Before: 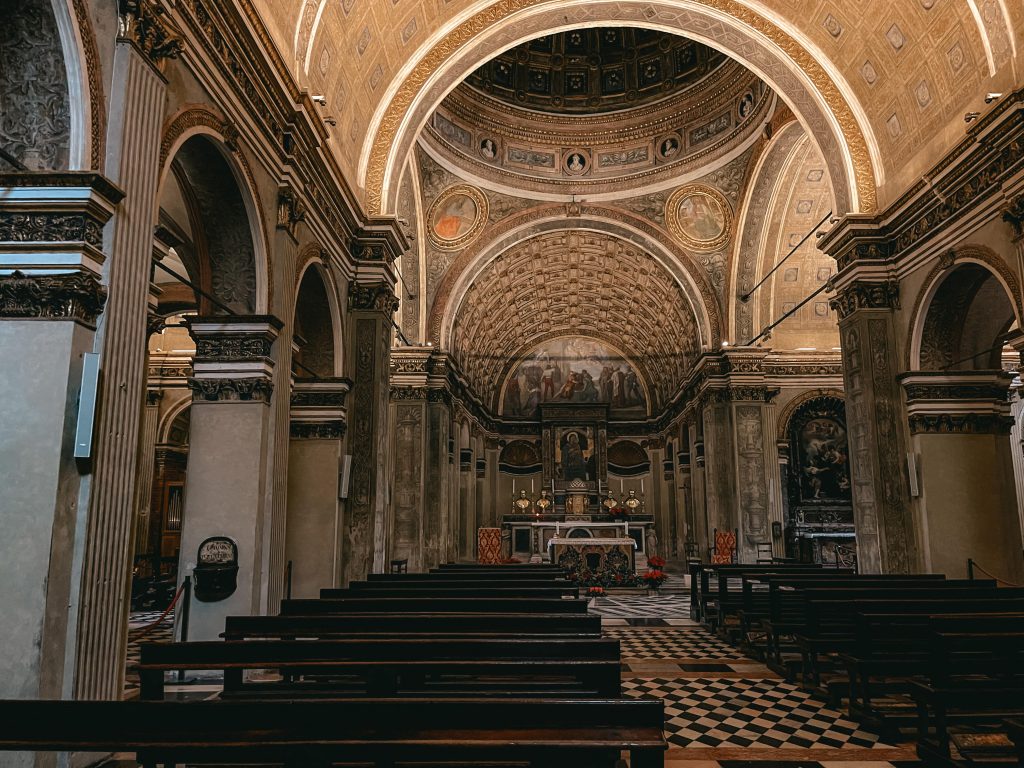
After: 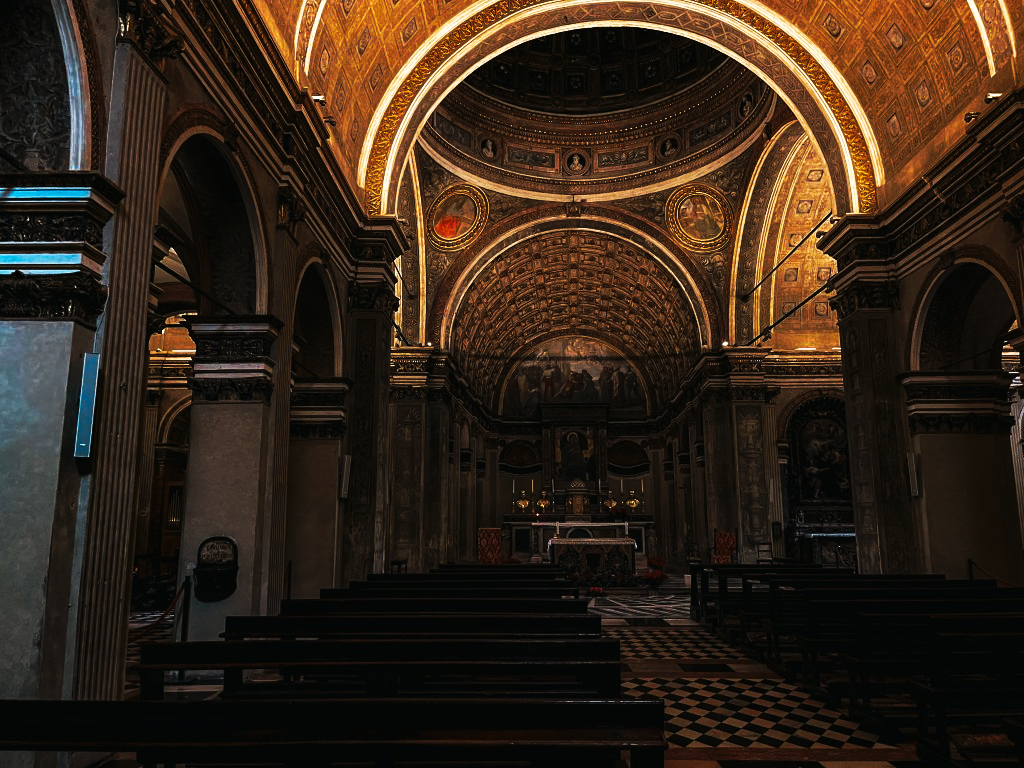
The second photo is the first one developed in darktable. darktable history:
base curve: curves: ch0 [(0, 0) (0.032, 0.037) (0.105, 0.228) (0.435, 0.76) (0.856, 0.983) (1, 1)], preserve colors none
tone curve: curves: ch0 [(0, 0) (0.765, 0.349) (1, 1)], preserve colors none
